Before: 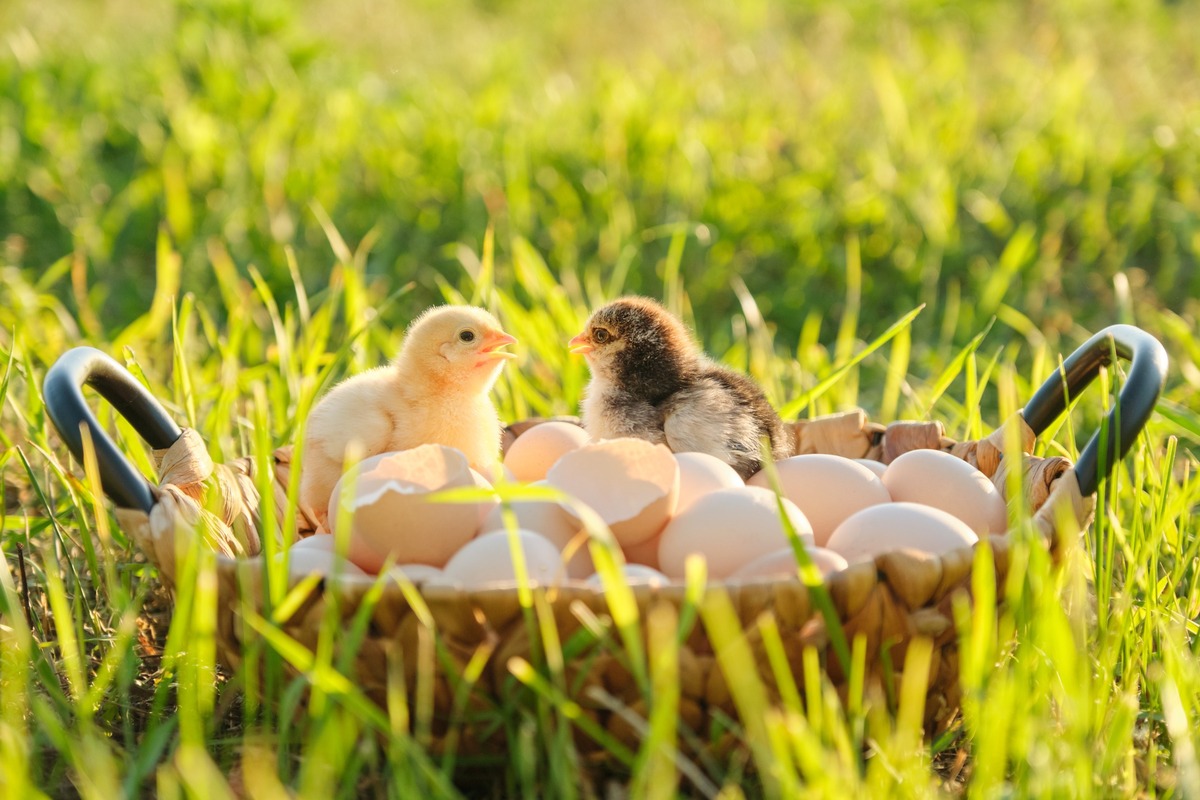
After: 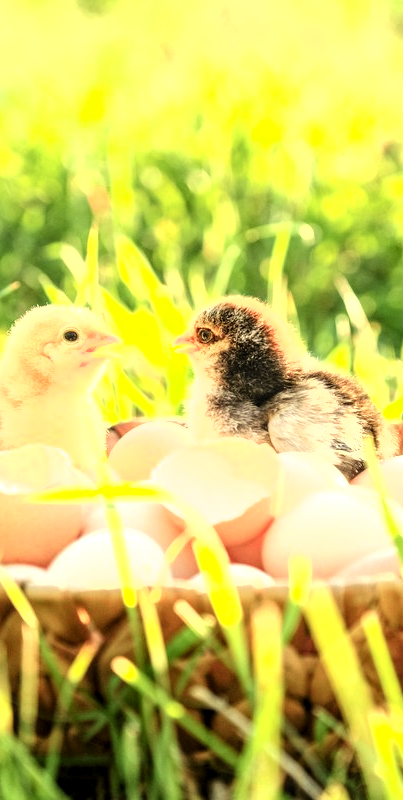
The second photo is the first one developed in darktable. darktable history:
crop: left 33.059%, right 33.274%
local contrast: on, module defaults
tone curve: curves: ch0 [(0.003, 0.029) (0.037, 0.036) (0.149, 0.117) (0.297, 0.318) (0.422, 0.474) (0.531, 0.6) (0.743, 0.809) (0.889, 0.941) (1, 0.98)]; ch1 [(0, 0) (0.305, 0.325) (0.453, 0.437) (0.482, 0.479) (0.501, 0.5) (0.506, 0.503) (0.564, 0.578) (0.587, 0.625) (0.666, 0.727) (1, 1)]; ch2 [(0, 0) (0.323, 0.277) (0.408, 0.399) (0.45, 0.48) (0.499, 0.502) (0.512, 0.523) (0.57, 0.595) (0.653, 0.671) (0.768, 0.744) (1, 1)], color space Lab, independent channels, preserve colors none
shadows and highlights: radius 109.73, shadows 51.16, white point adjustment 9.09, highlights -2.7, soften with gaussian
levels: levels [0.052, 0.496, 0.908]
contrast brightness saturation: contrast 0.071, brightness 0.075, saturation 0.182
